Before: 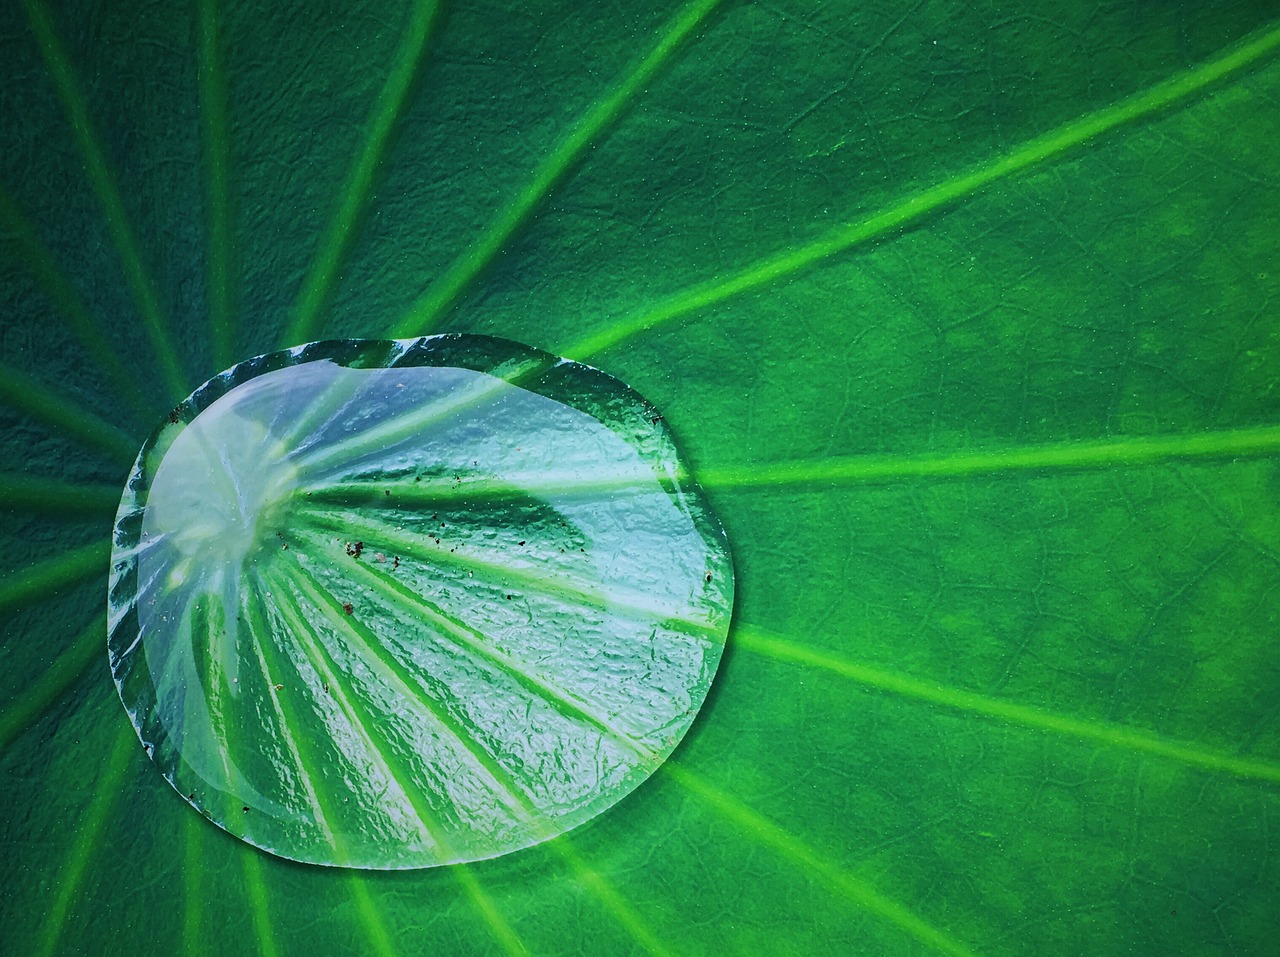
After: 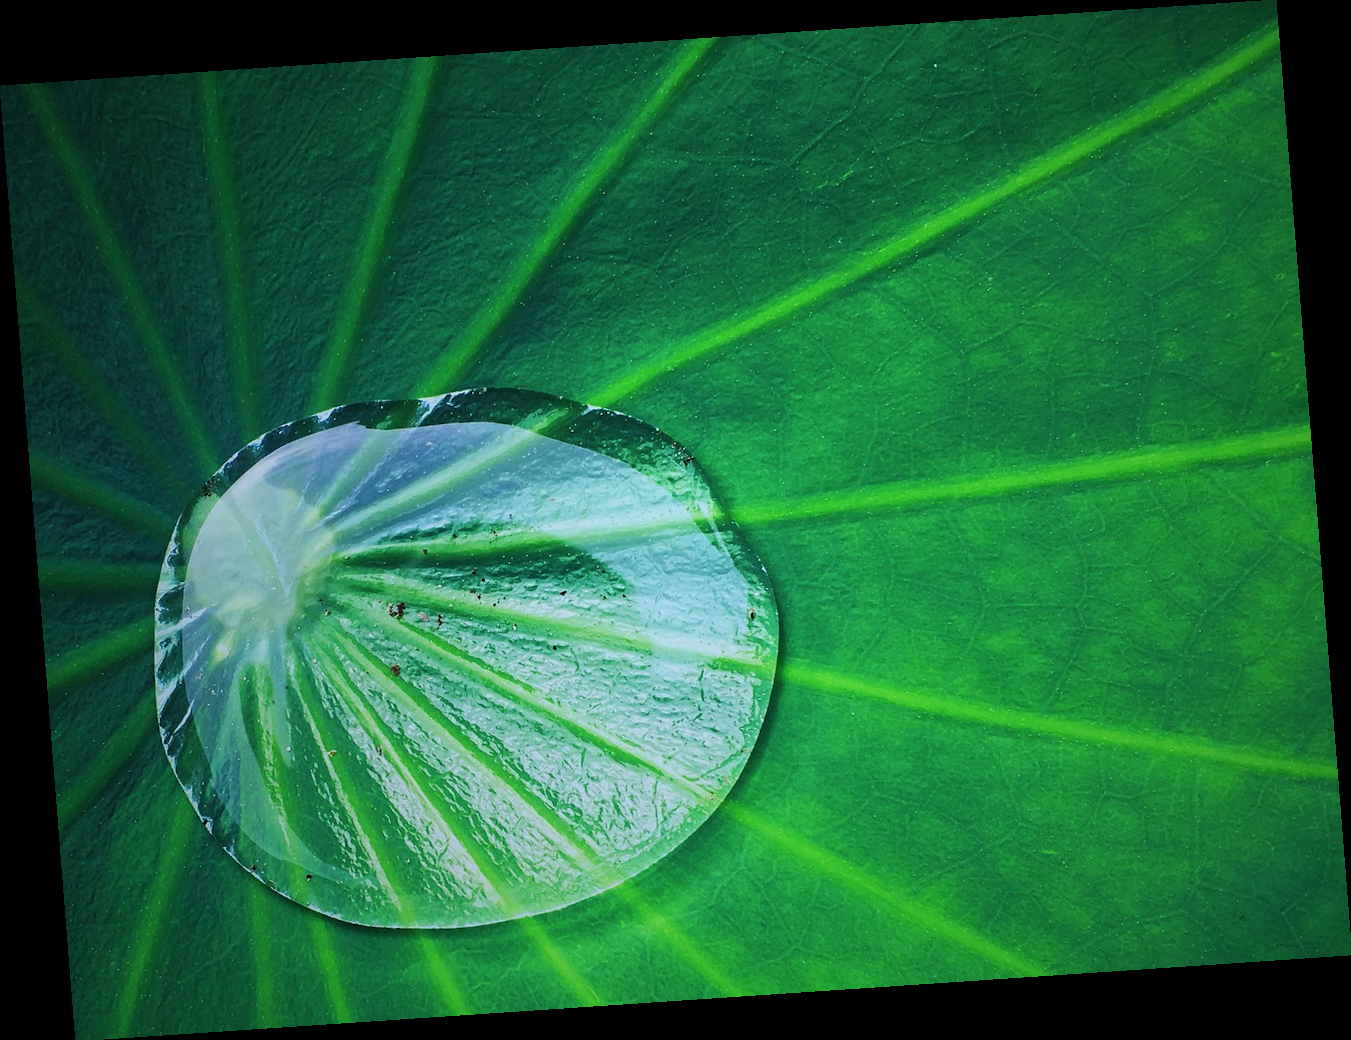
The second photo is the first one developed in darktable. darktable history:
rotate and perspective: rotation -4.2°, shear 0.006, automatic cropping off
